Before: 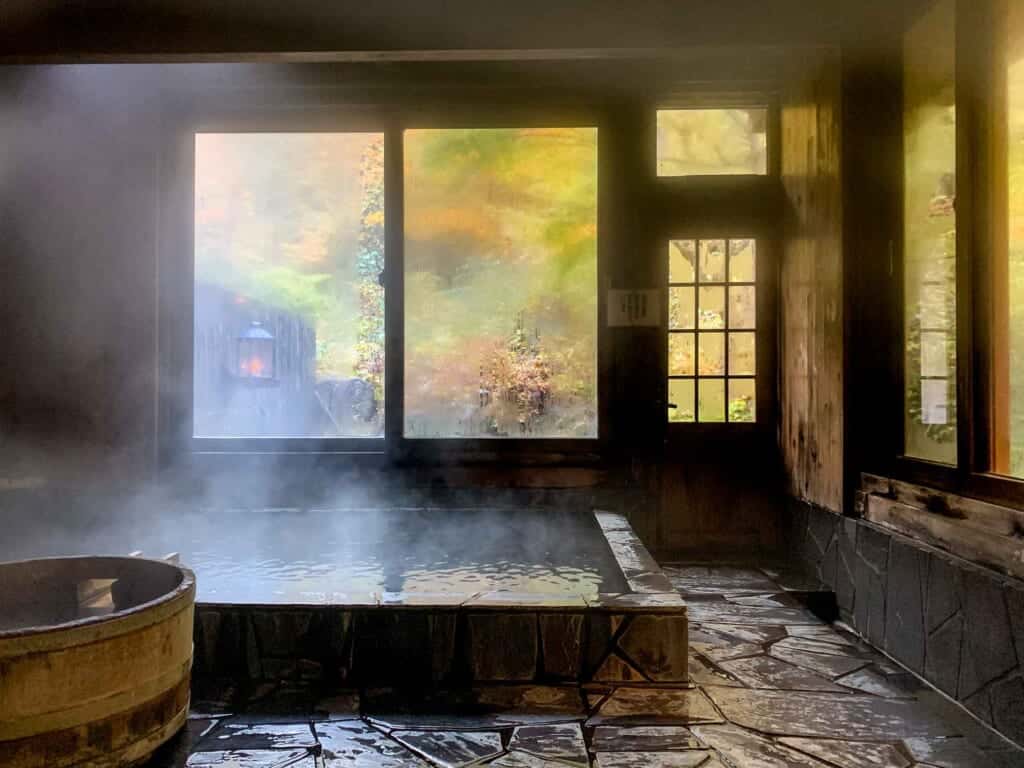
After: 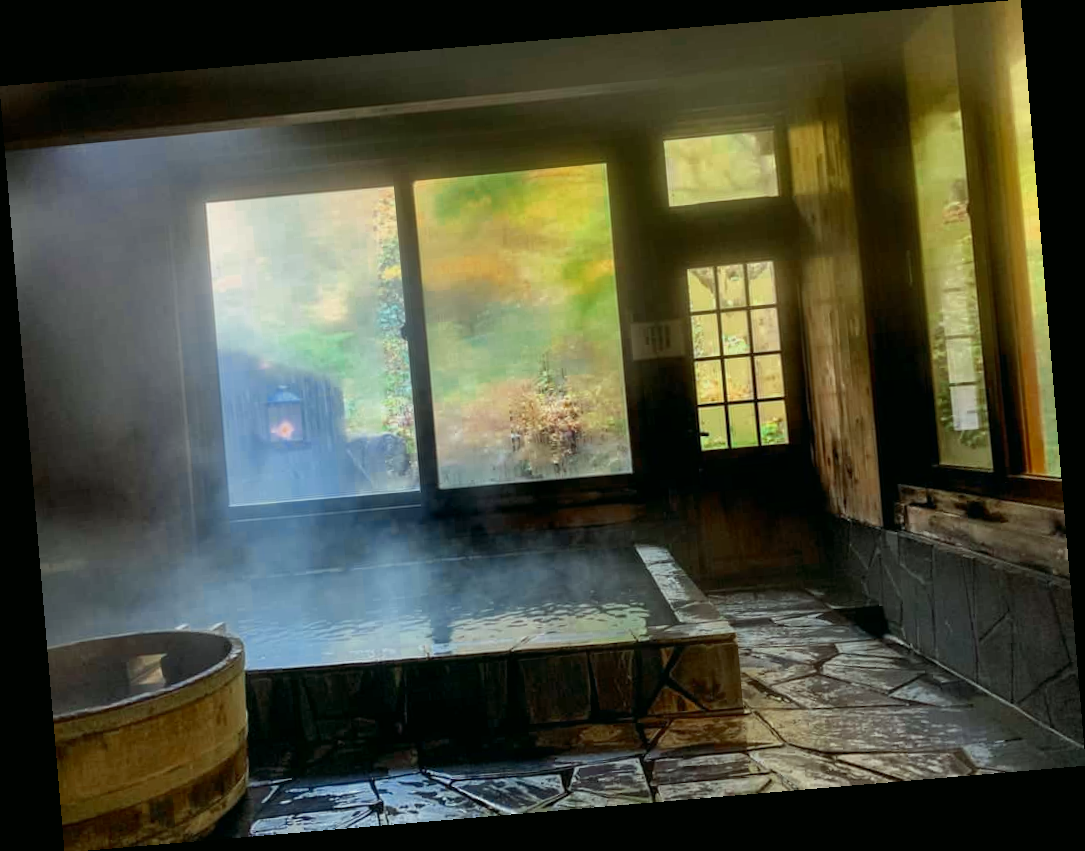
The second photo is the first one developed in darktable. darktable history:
rotate and perspective: rotation -4.86°, automatic cropping off
color correction: highlights a* -7.33, highlights b* 1.26, shadows a* -3.55, saturation 1.4
color zones: curves: ch0 [(0, 0.5) (0.125, 0.4) (0.25, 0.5) (0.375, 0.4) (0.5, 0.4) (0.625, 0.35) (0.75, 0.35) (0.875, 0.5)]; ch1 [(0, 0.35) (0.125, 0.45) (0.25, 0.35) (0.375, 0.35) (0.5, 0.35) (0.625, 0.35) (0.75, 0.45) (0.875, 0.35)]; ch2 [(0, 0.6) (0.125, 0.5) (0.25, 0.5) (0.375, 0.6) (0.5, 0.6) (0.625, 0.5) (0.75, 0.5) (0.875, 0.5)]
